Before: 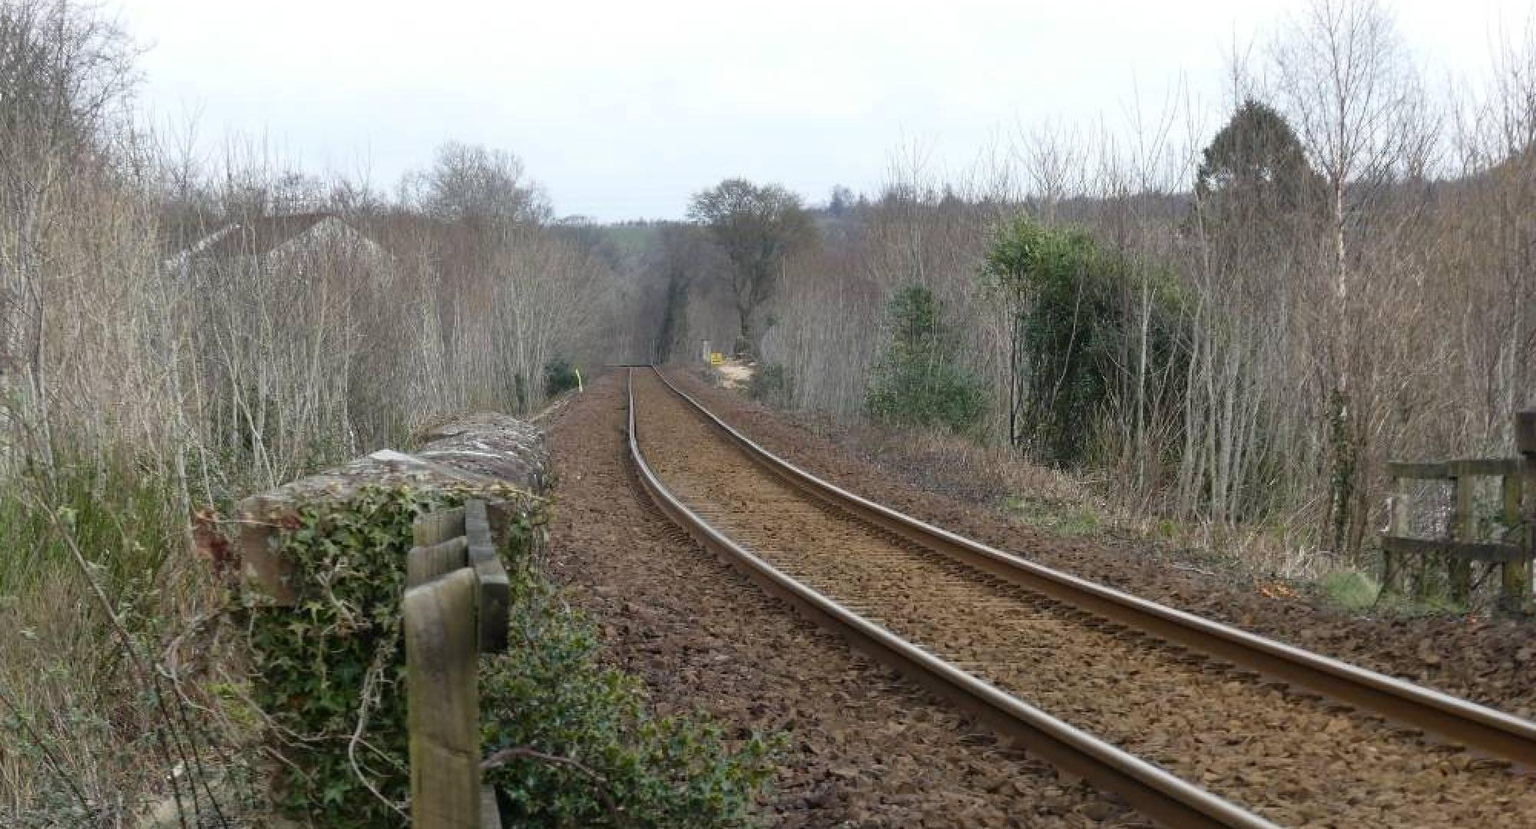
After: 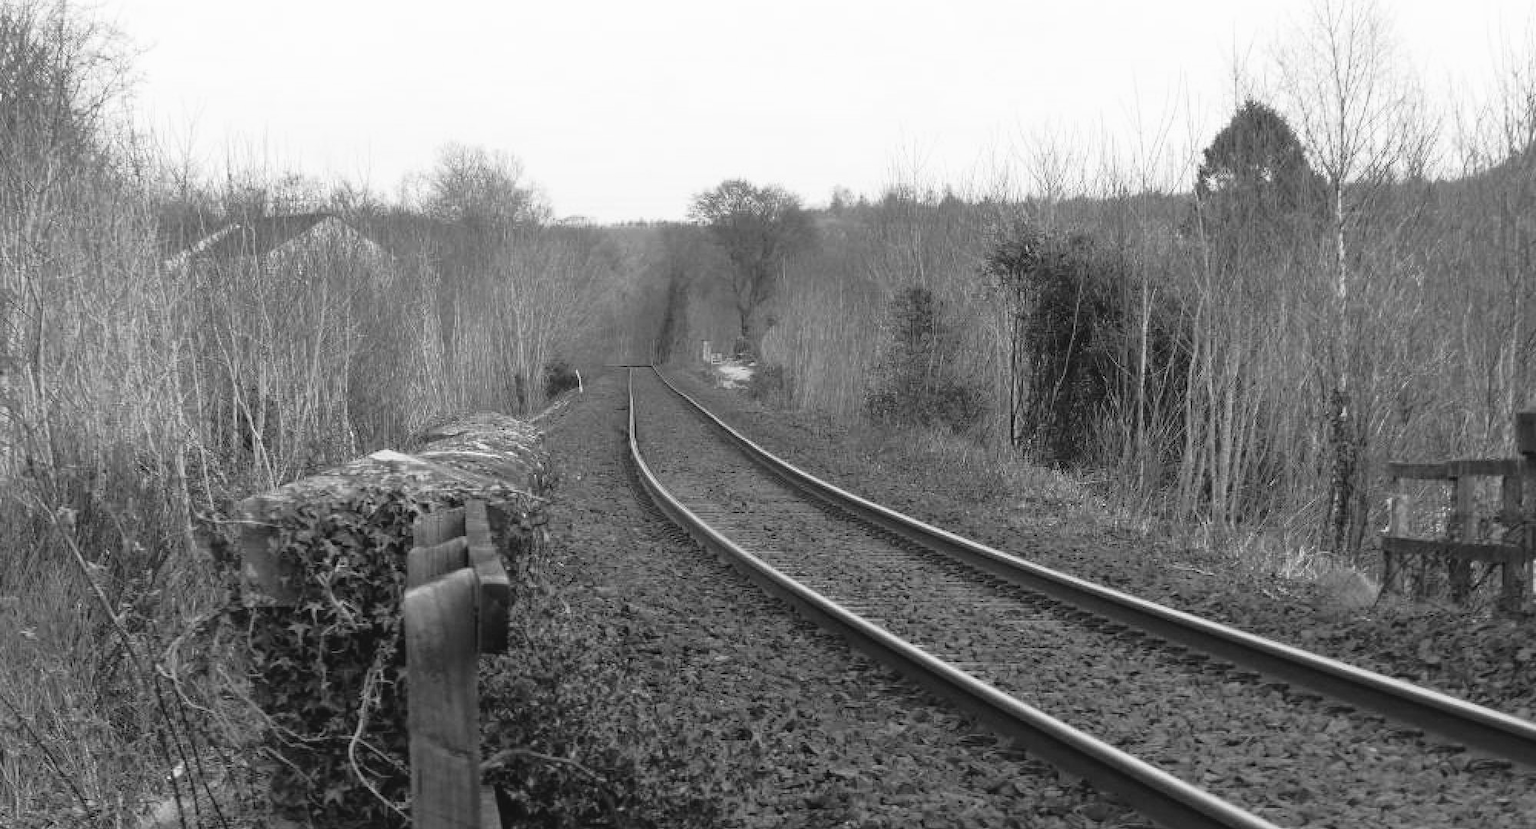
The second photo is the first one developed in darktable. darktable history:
tone curve: curves: ch0 [(0, 0) (0.003, 0.049) (0.011, 0.051) (0.025, 0.055) (0.044, 0.065) (0.069, 0.081) (0.1, 0.11) (0.136, 0.15) (0.177, 0.195) (0.224, 0.242) (0.277, 0.308) (0.335, 0.375) (0.399, 0.436) (0.468, 0.5) (0.543, 0.574) (0.623, 0.665) (0.709, 0.761) (0.801, 0.851) (0.898, 0.933) (1, 1)], preserve colors none
color look up table: target L [96.54, 81.69, 82.76, 80.97, 72.21, 72.58, 55.28, 47.64, 33.18, 25.76, 200.55, 85.98, 83.84, 75.52, 63.22, 65.99, 63.98, 58.64, 64.48, 55.02, 44.82, 36.57, 42.78, 23.97, 21.7, 23.52, 90.24, 77.71, 74.42, 75.88, 84.91, 72.21, 72.21, 81.33, 49.64, 80.24, 39.07, 37.82, 26.8, 34.45, 4.316, 89.88, 88.12, 88.82, 67.74, 71.47, 51.49, 35.3, 39.07], target a [-0.003, 0.001, 0 ×4, 0.001, 0 ×4, -0.001, 0, 0, 0.001, 0.001, 0, 0, 0.001, 0.001, -0.001, 0 ×5, -0.001, 0 ×15, -0.003, -0.003, 0, 0, 0.001, 0, 0], target b [0.024, 0.001 ×5, -0.005, 0.001, 0.001, 0.001, 0, 0.002, 0.001, 0.001, -0.005, -0.005, 0.001, 0.001, -0.005, -0.005, 0.014, 0.001, 0.001, 0, 0, -0.002, 0.001 ×12, -0.003, 0.001, 0, 0.001, 0.024, 0.024, 0.001, 0.001, -0.005, 0.001, 0.001], num patches 49
